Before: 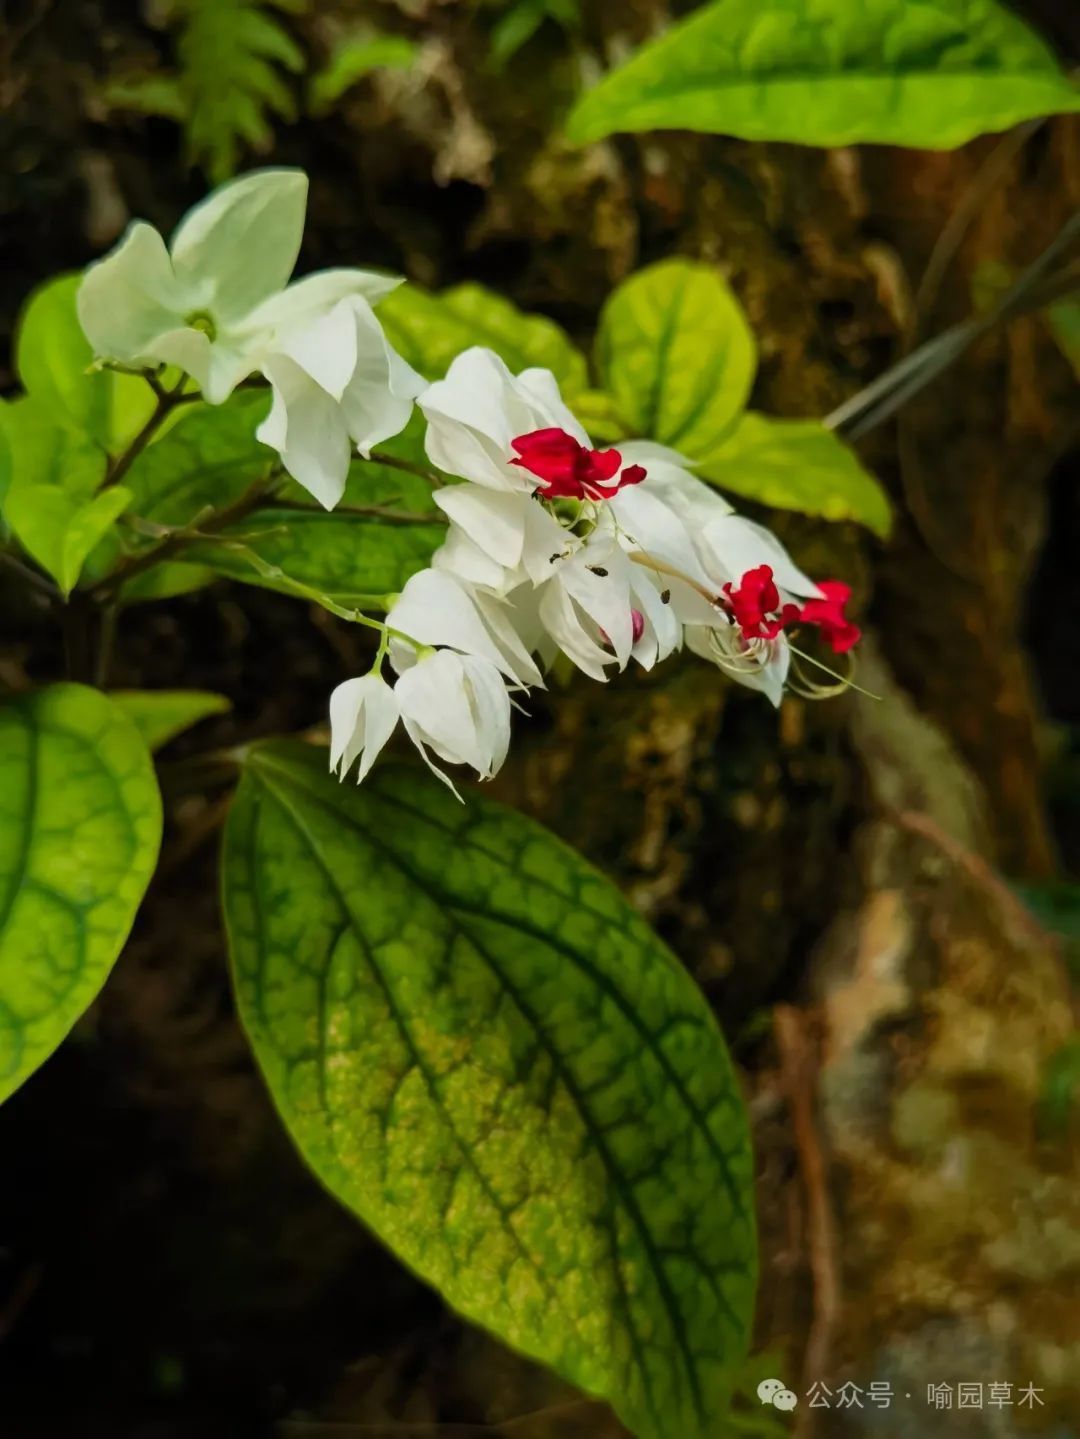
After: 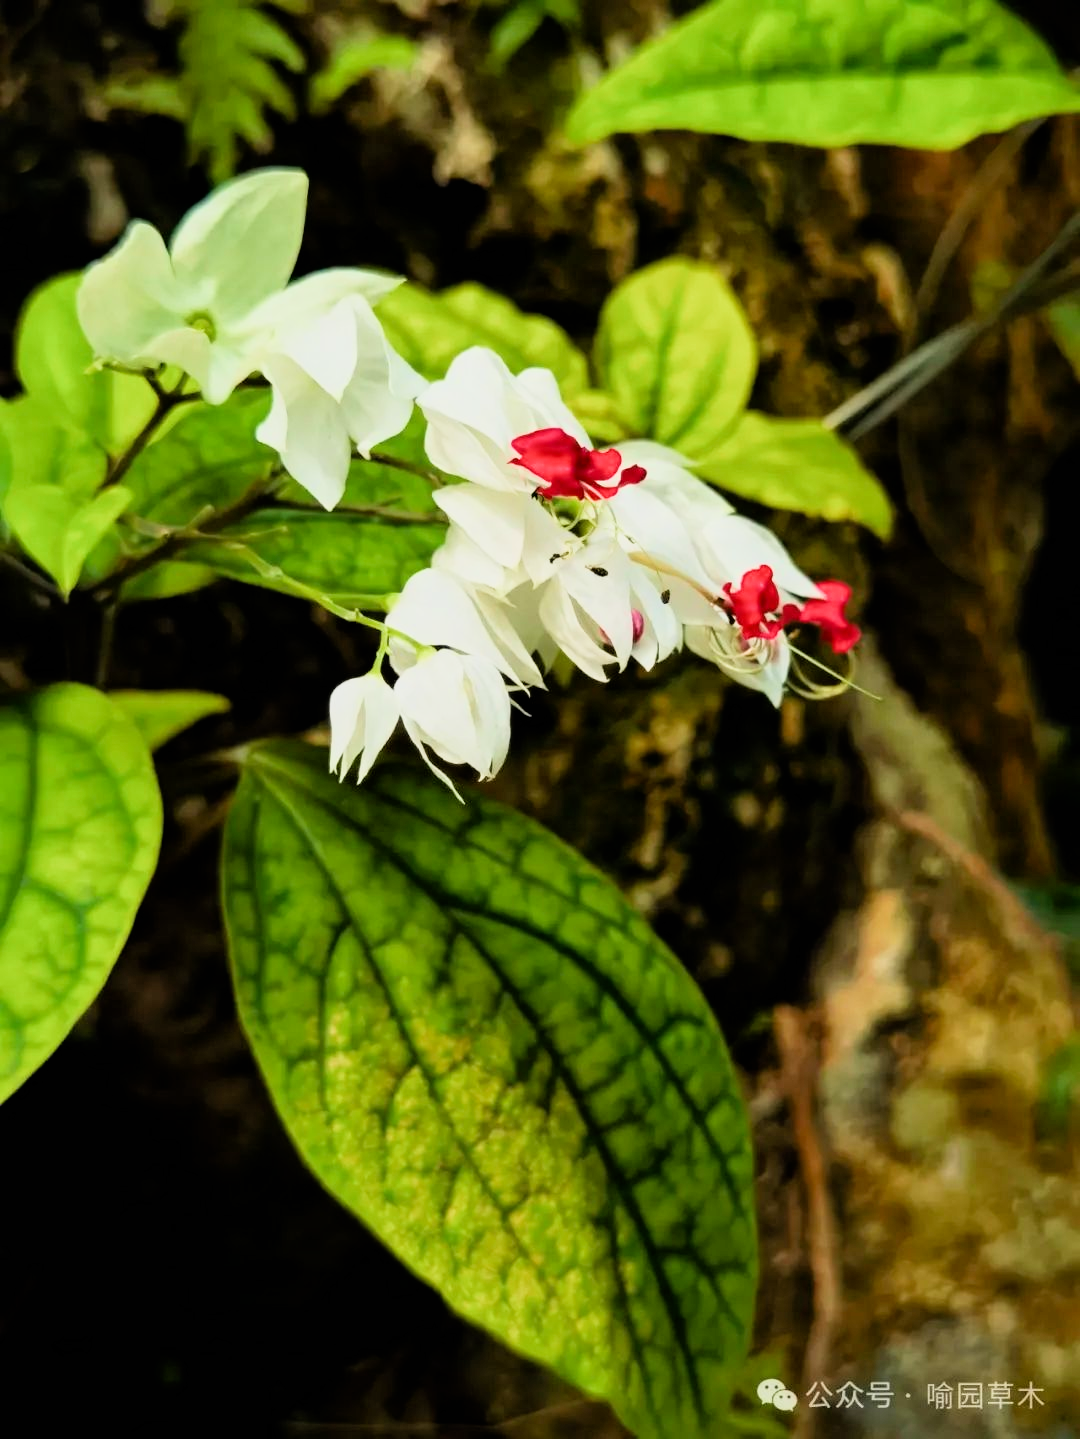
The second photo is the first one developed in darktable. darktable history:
filmic rgb: black relative exposure -7.75 EV, white relative exposure 4.4 EV, threshold 3 EV, hardness 3.76, latitude 50%, contrast 1.1, color science v5 (2021), contrast in shadows safe, contrast in highlights safe, enable highlight reconstruction true
exposure: black level correction 0.001, exposure 1 EV, compensate highlight preservation false
